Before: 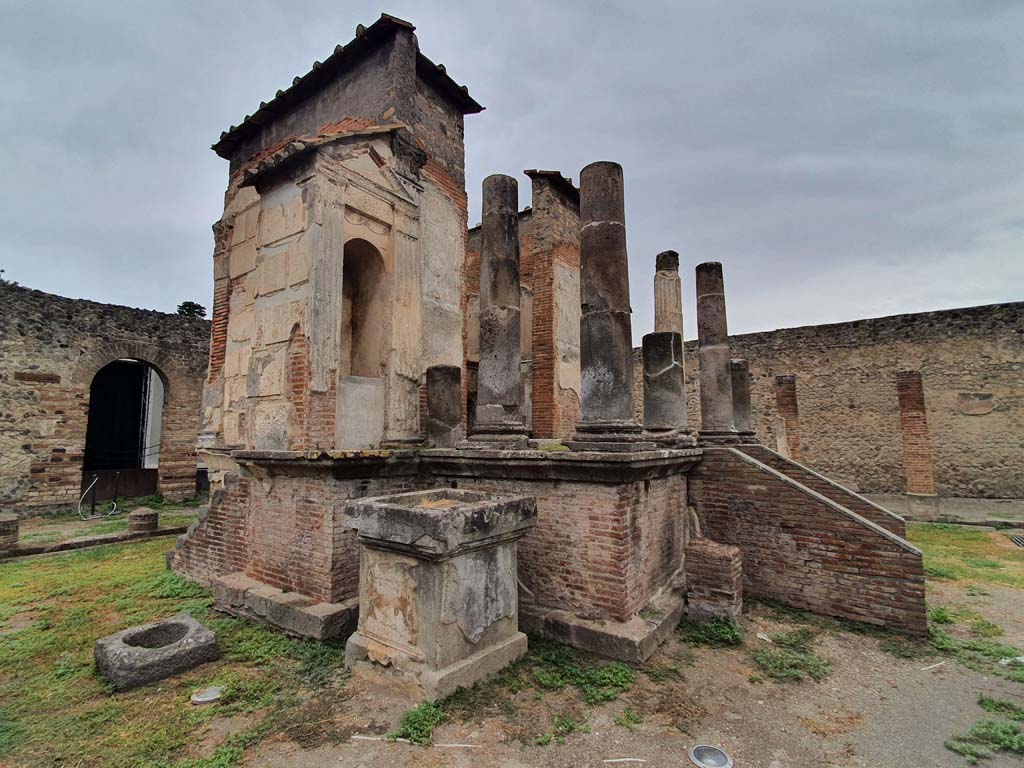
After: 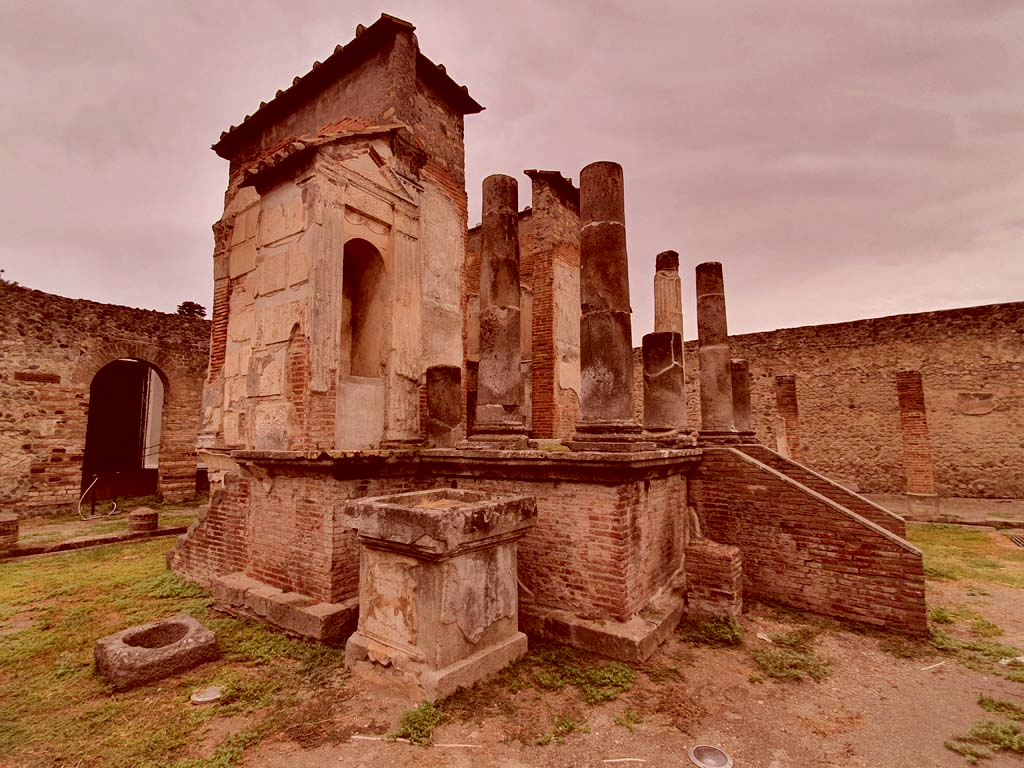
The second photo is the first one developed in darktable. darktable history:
color correction: highlights a* 9.45, highlights b* 8.62, shadows a* 39.99, shadows b* 39.69, saturation 0.815
